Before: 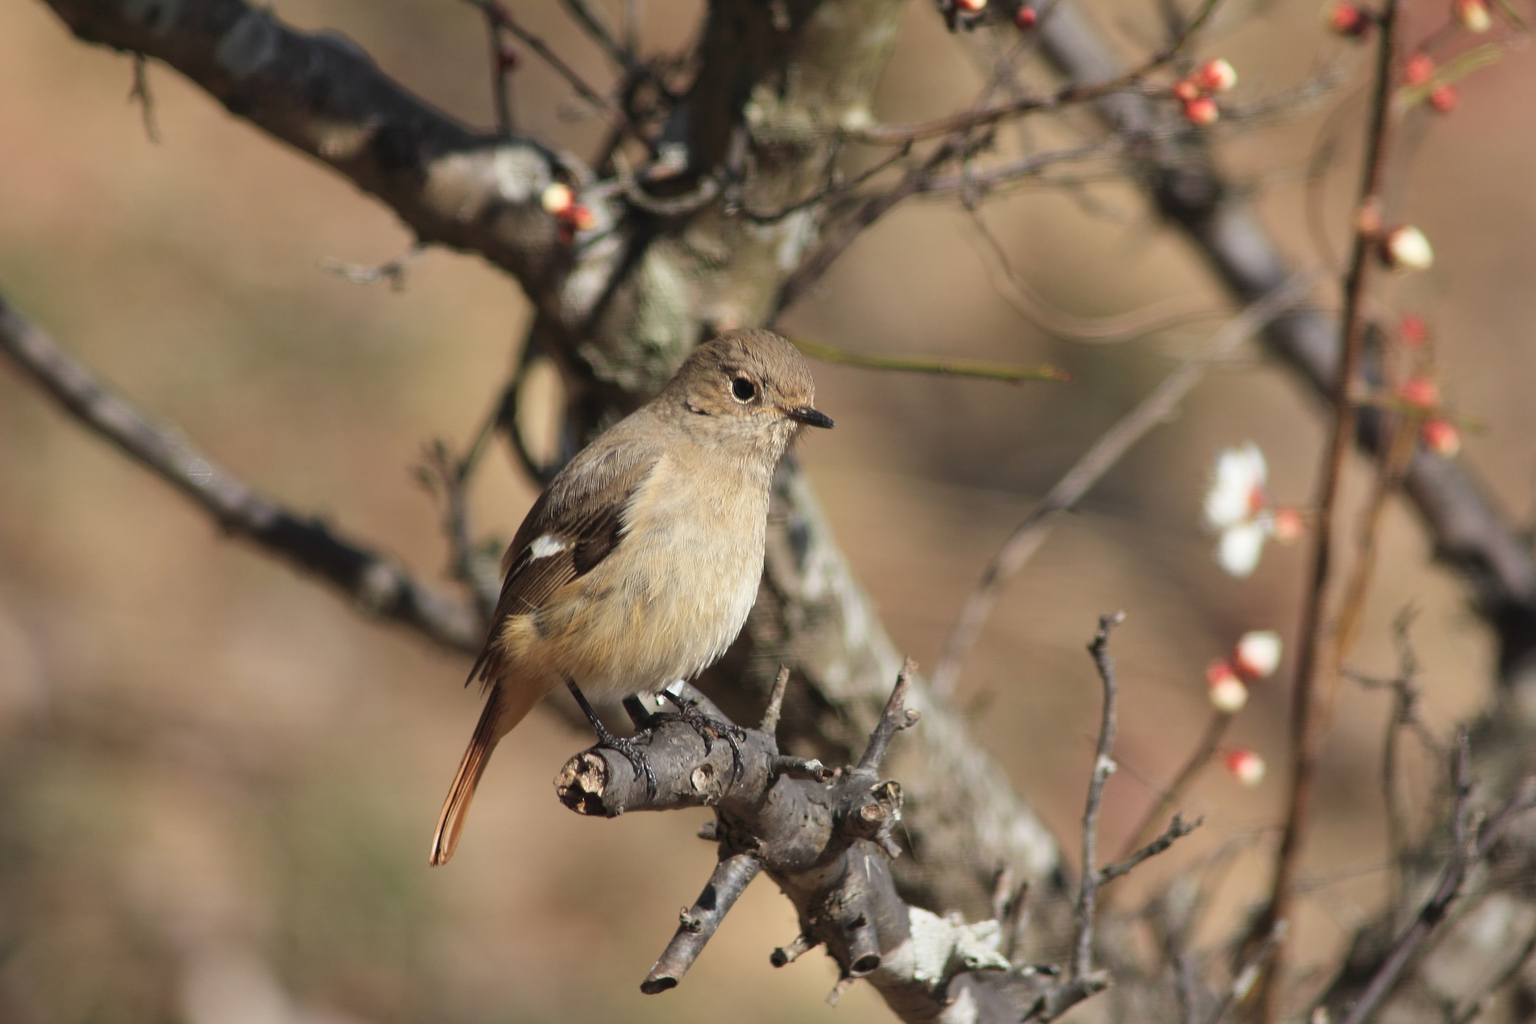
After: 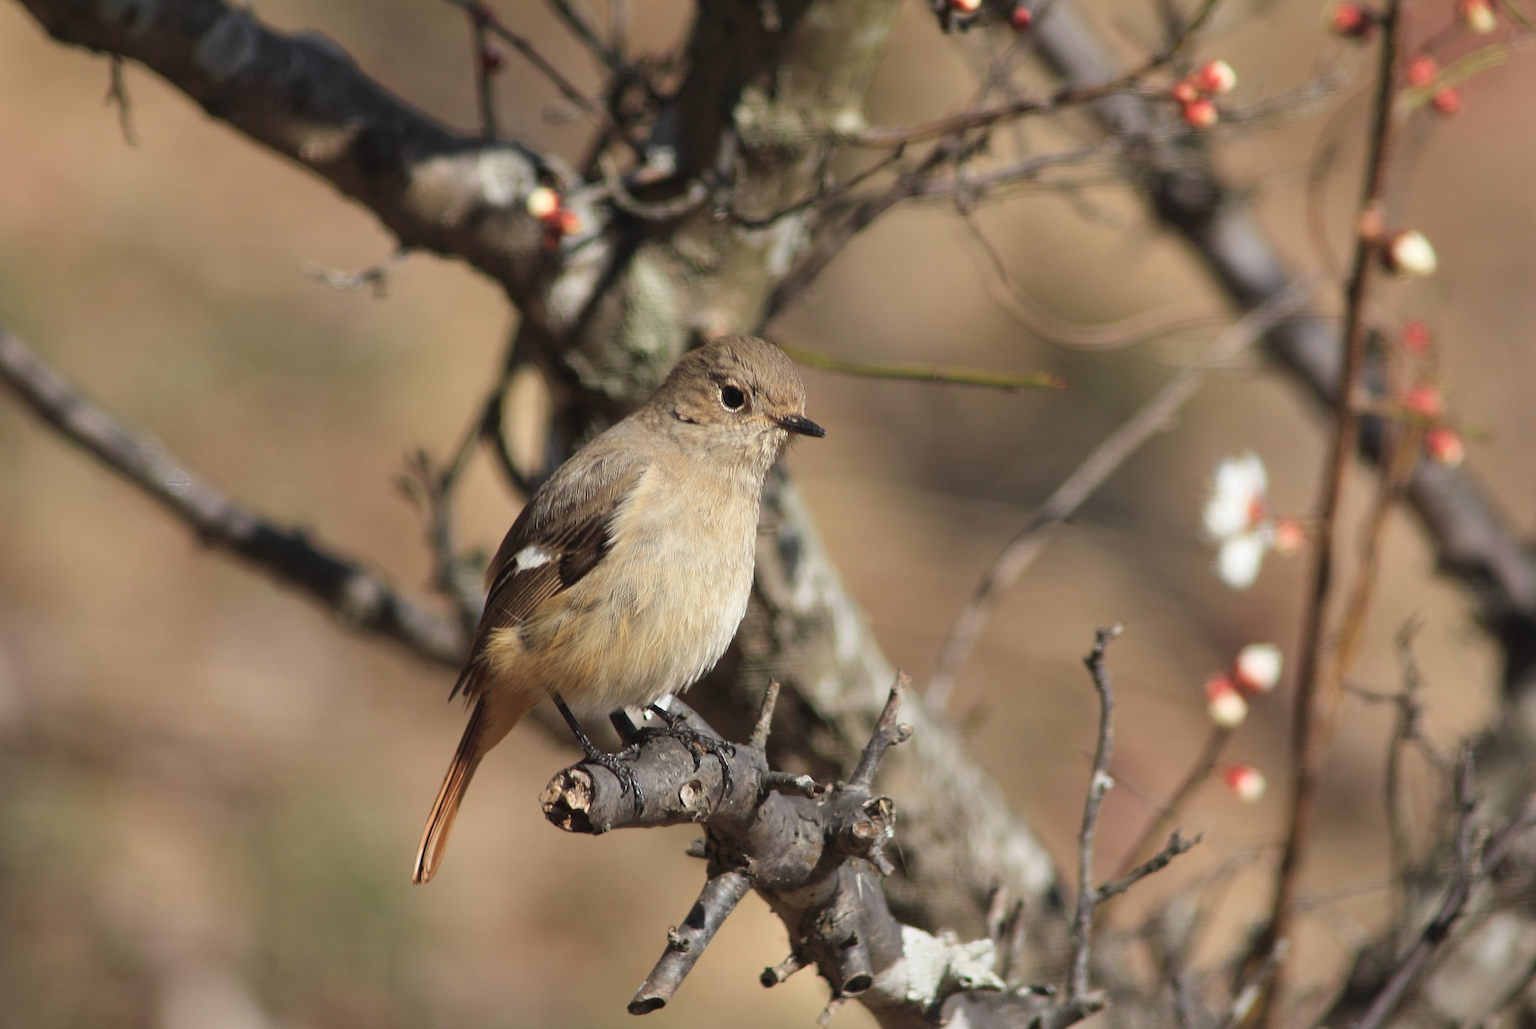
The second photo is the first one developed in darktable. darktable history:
crop: left 1.708%, right 0.289%, bottom 1.472%
